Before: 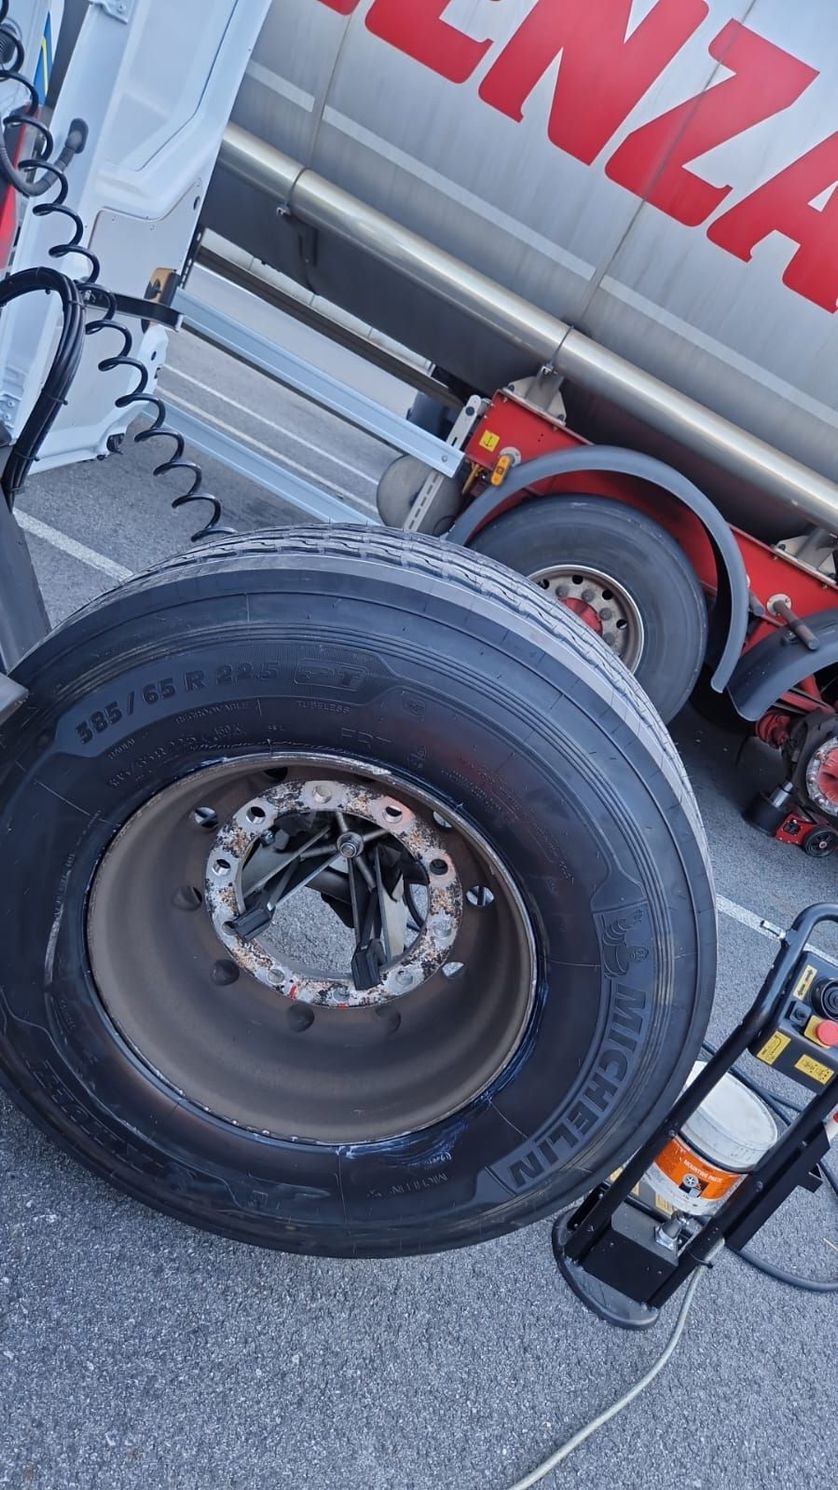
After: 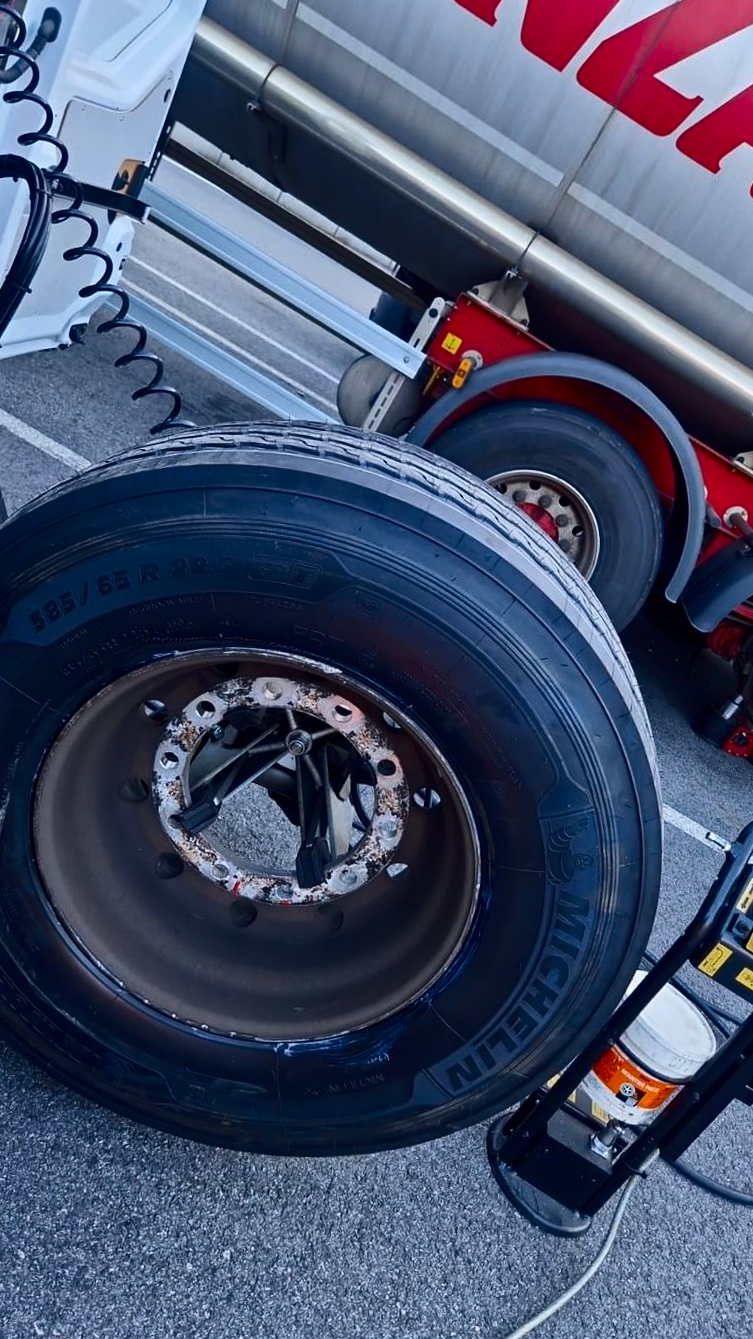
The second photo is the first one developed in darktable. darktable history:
contrast brightness saturation: contrast 0.22, brightness -0.19, saturation 0.24
crop and rotate: angle -1.96°, left 3.097%, top 4.154%, right 1.586%, bottom 0.529%
